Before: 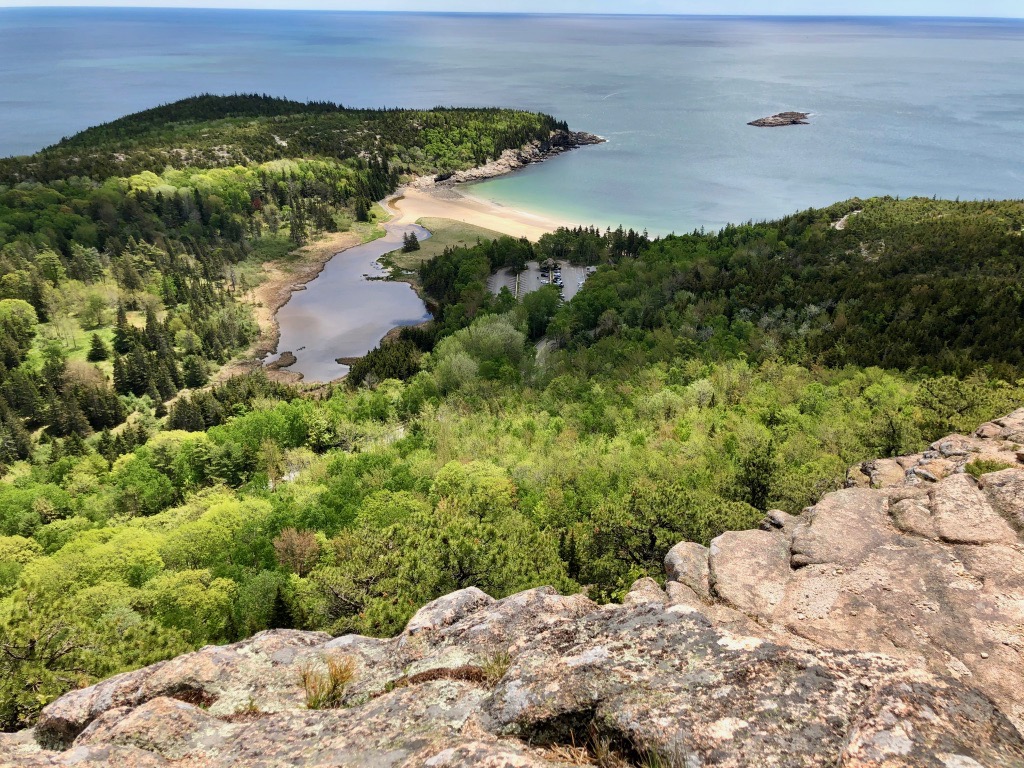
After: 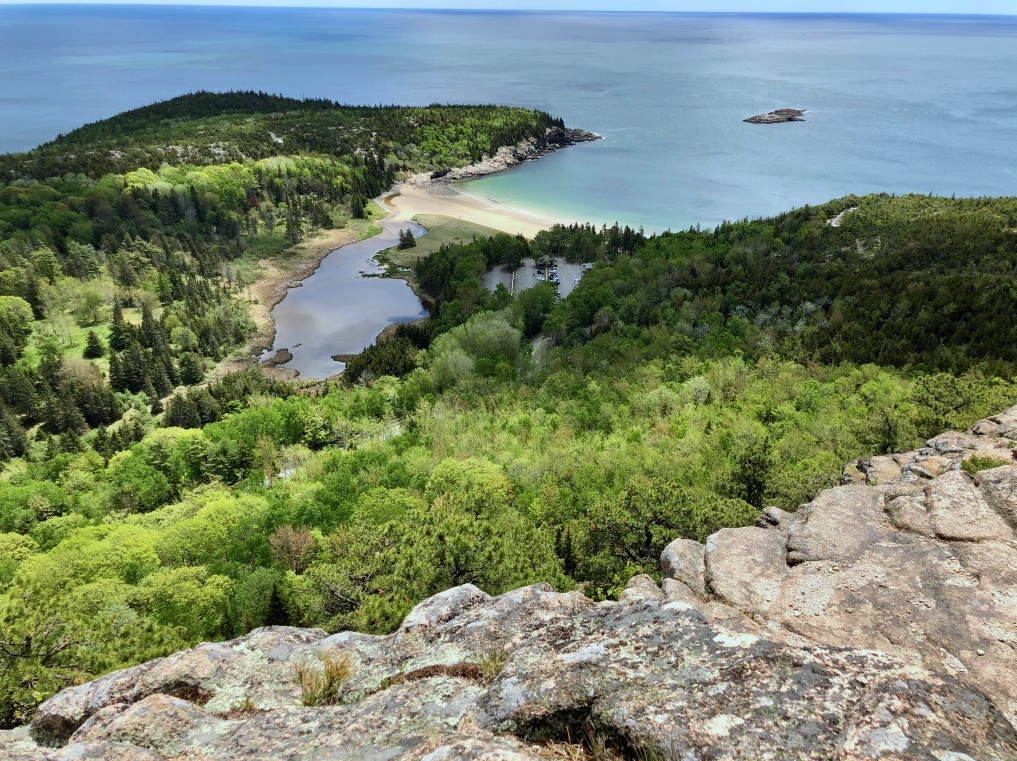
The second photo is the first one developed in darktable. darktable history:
white balance: red 0.925, blue 1.046
crop: left 0.434%, top 0.485%, right 0.244%, bottom 0.386%
